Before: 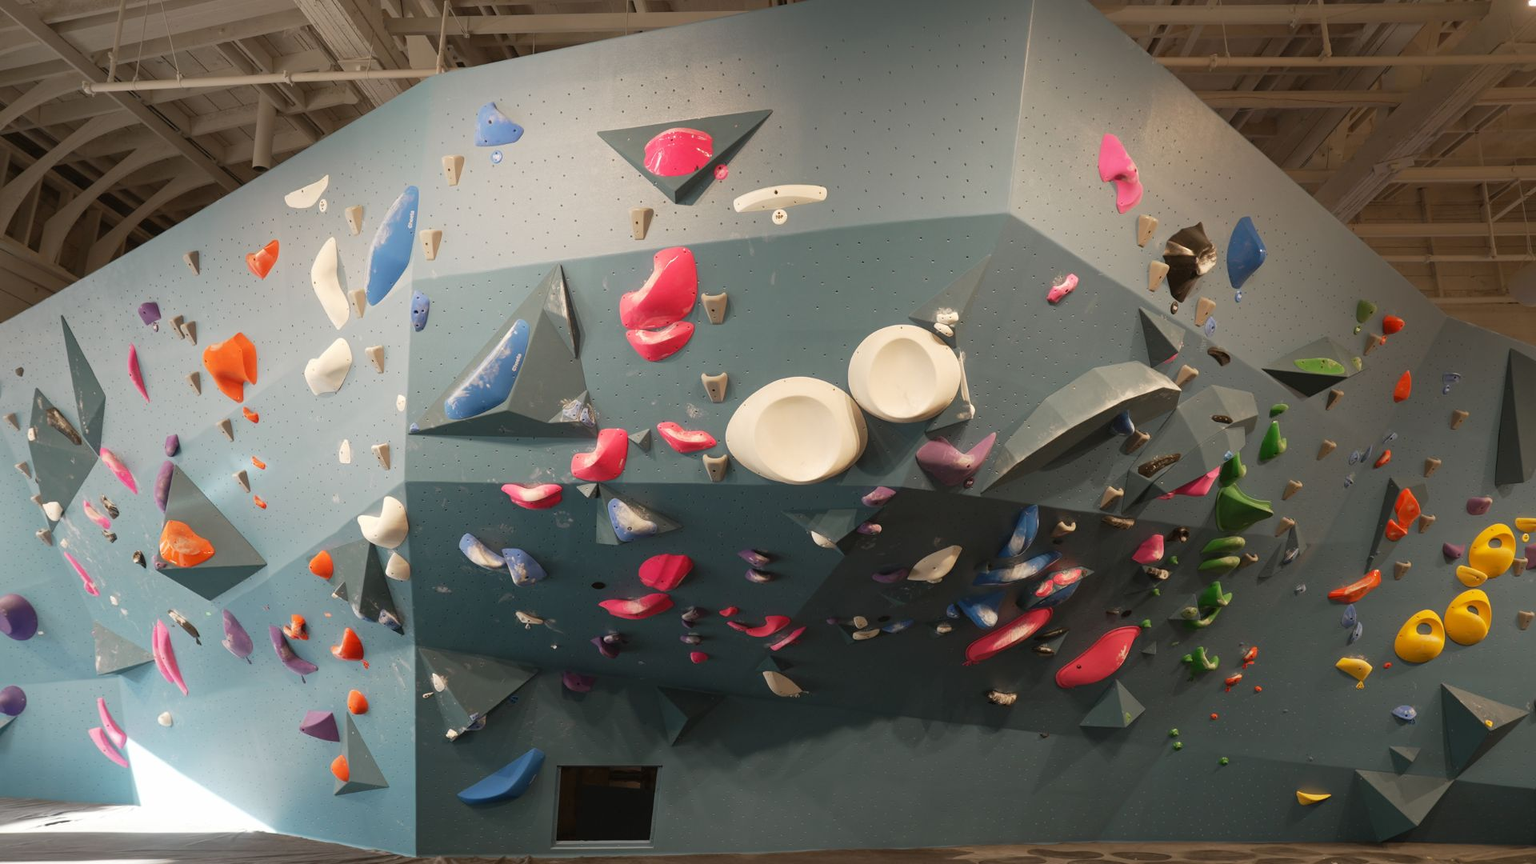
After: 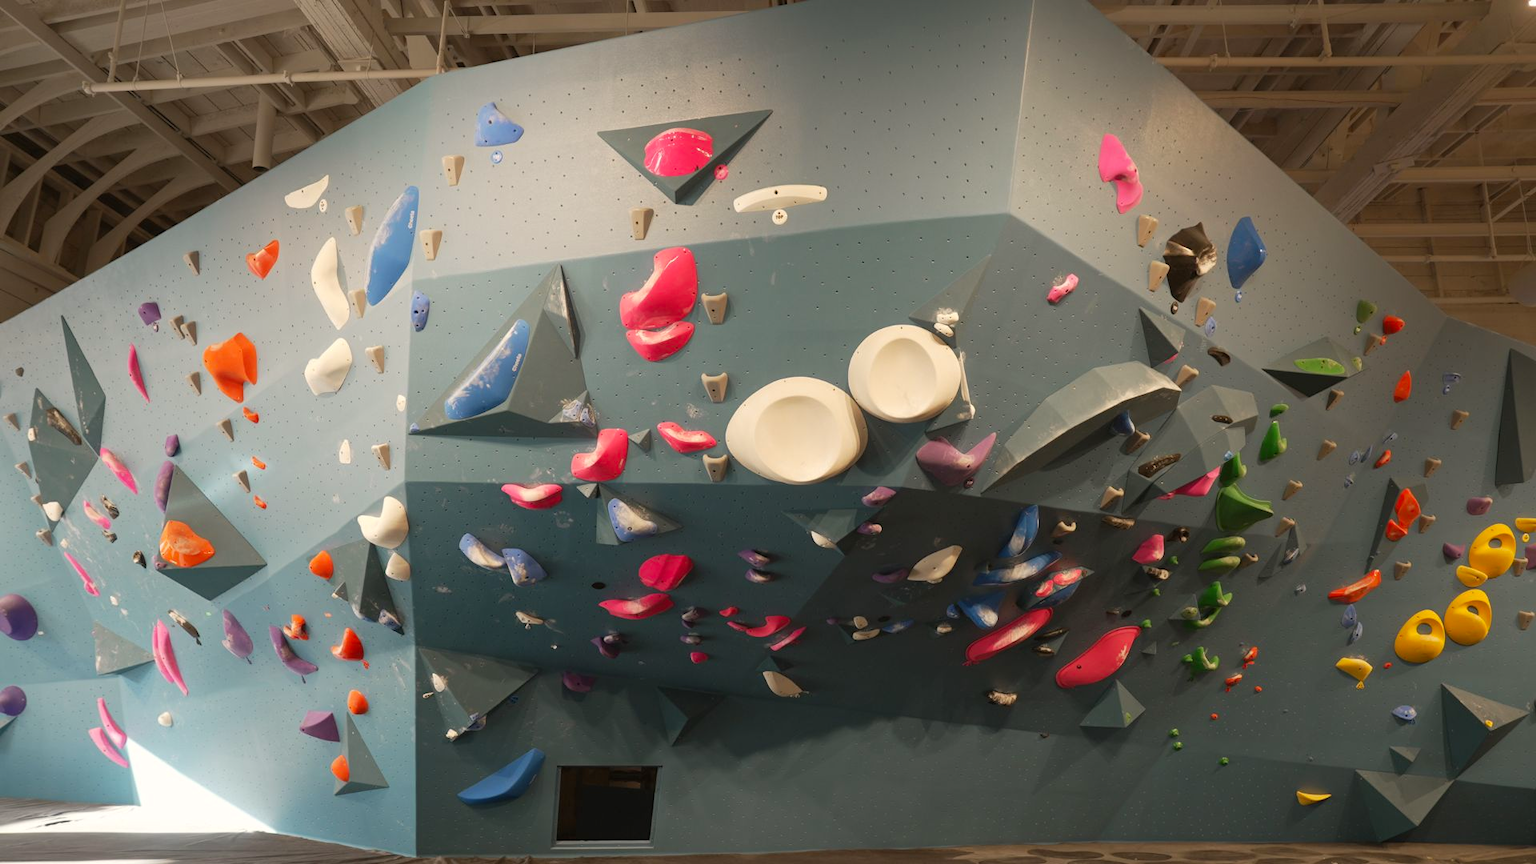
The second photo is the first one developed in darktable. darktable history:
color correction: highlights a* 0.609, highlights b* 2.78, saturation 1.09
